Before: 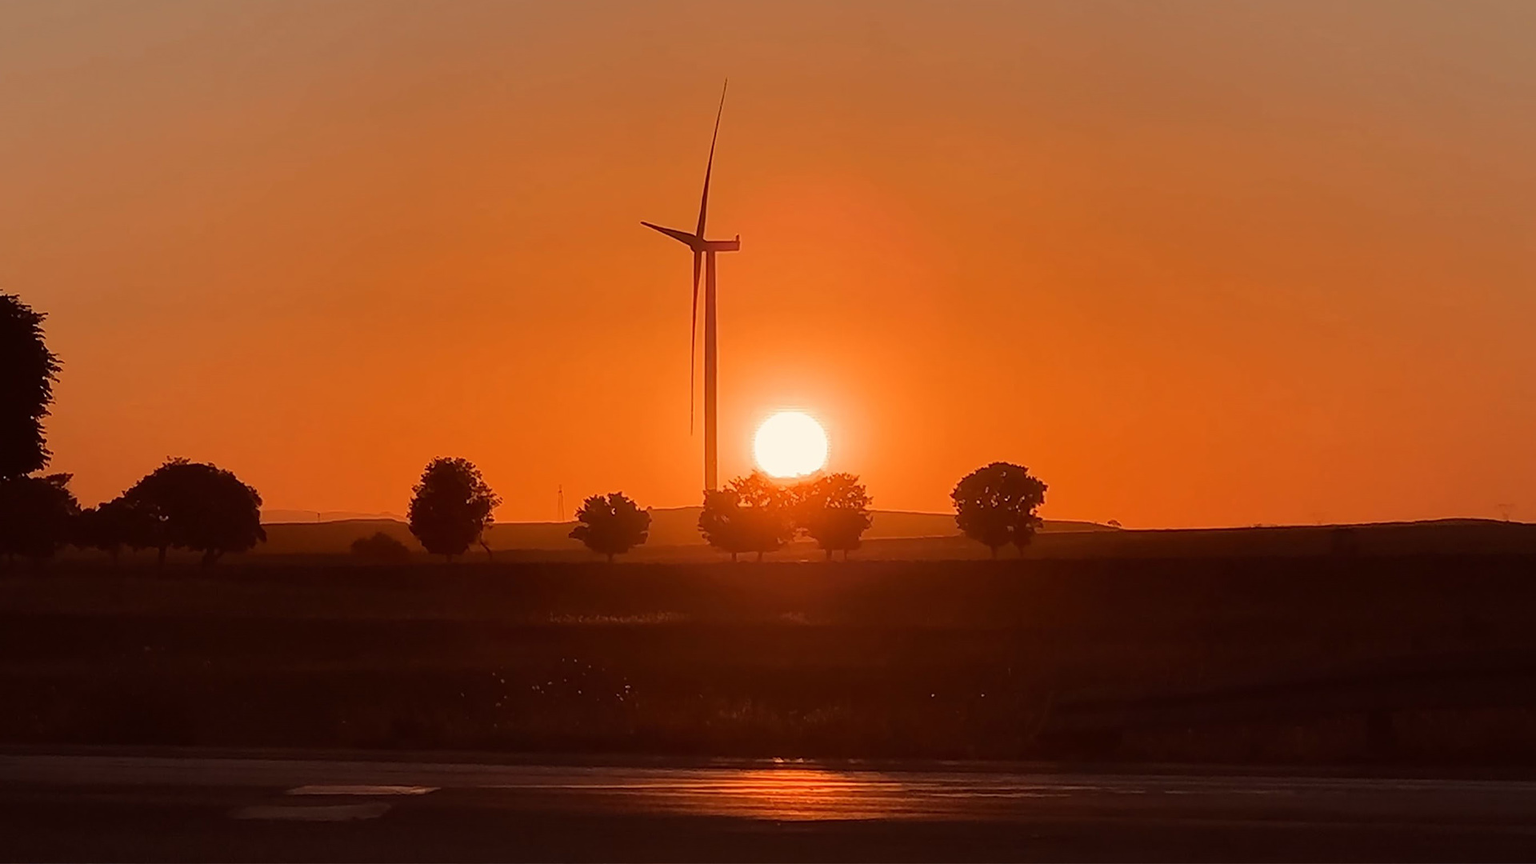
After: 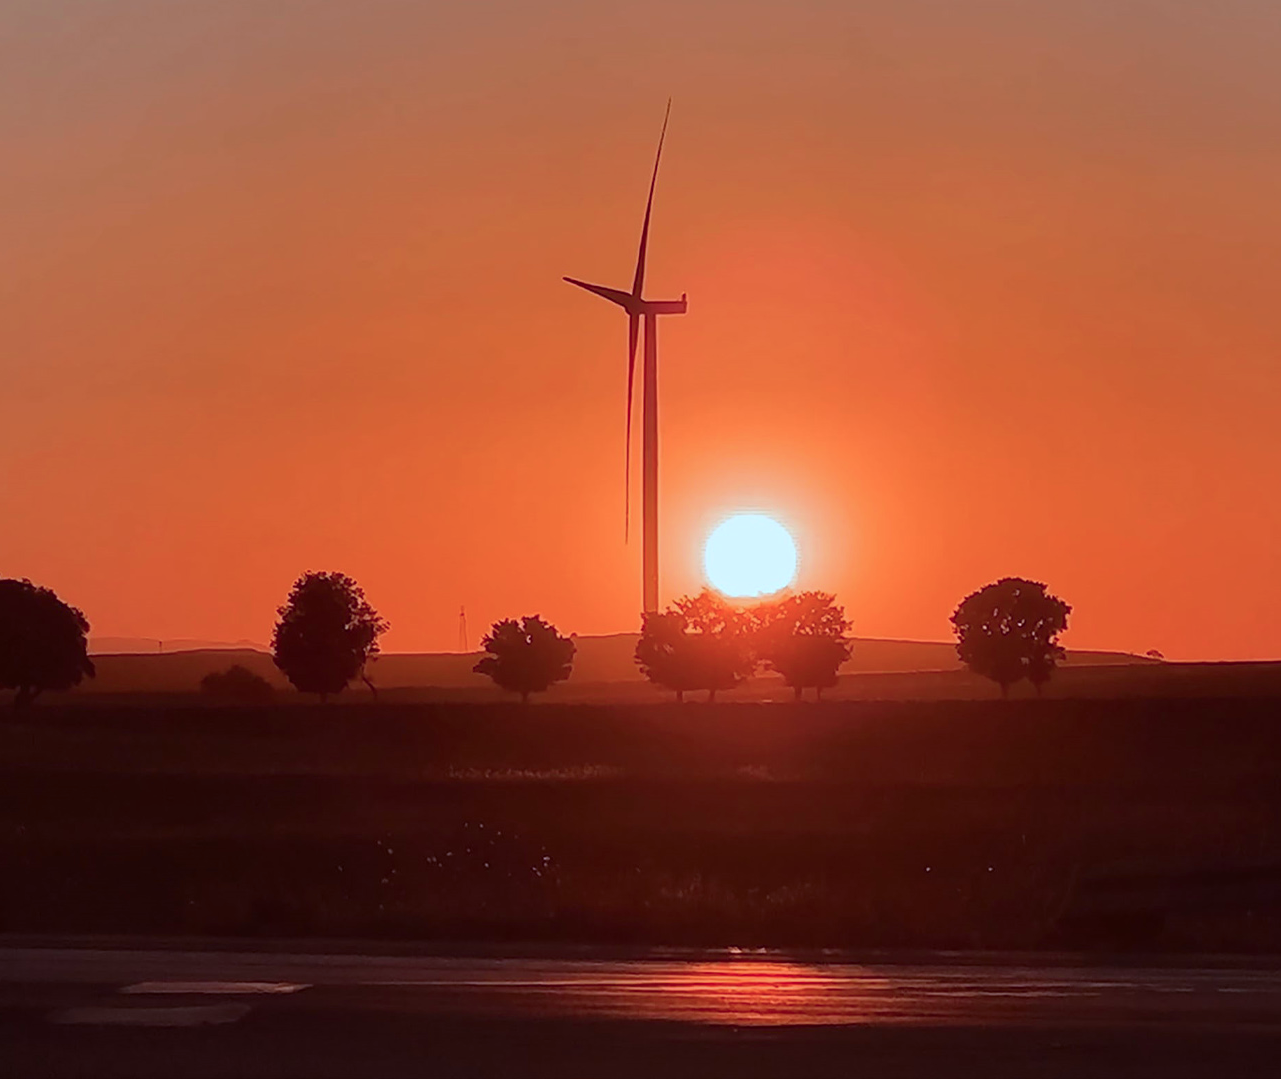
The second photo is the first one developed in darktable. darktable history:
tone equalizer: on, module defaults
color balance rgb: power › hue 316.09°, perceptual saturation grading › global saturation -1.087%
color calibration: output R [0.972, 0.068, -0.094, 0], output G [-0.178, 1.216, -0.086, 0], output B [0.095, -0.136, 0.98, 0], illuminant custom, x 0.392, y 0.392, temperature 3869.69 K
crop and rotate: left 12.445%, right 20.806%
